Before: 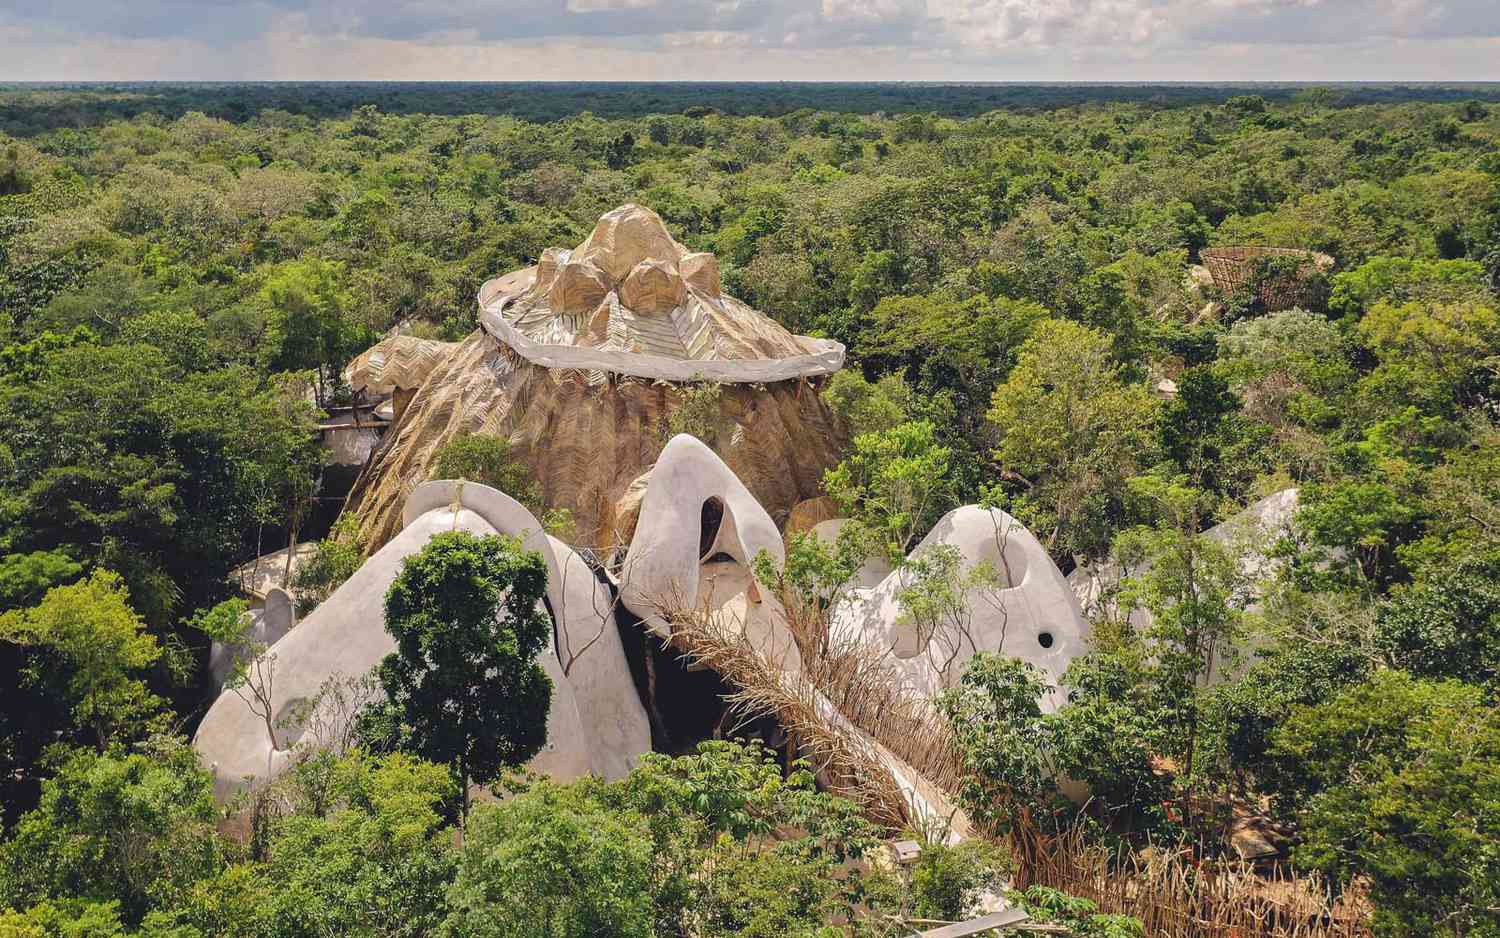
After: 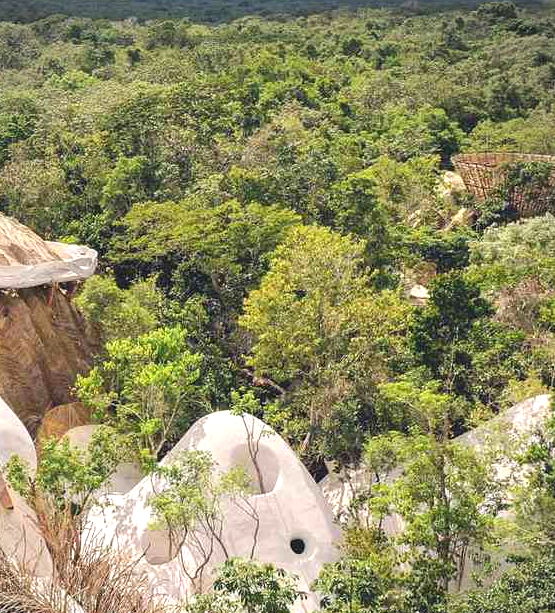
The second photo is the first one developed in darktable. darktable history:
vignetting: fall-off start 91.83%, brightness -0.277, center (-0.036, 0.141)
crop and rotate: left 49.886%, top 10.111%, right 13.074%, bottom 24.535%
exposure: black level correction 0, exposure 0.59 EV, compensate highlight preservation false
